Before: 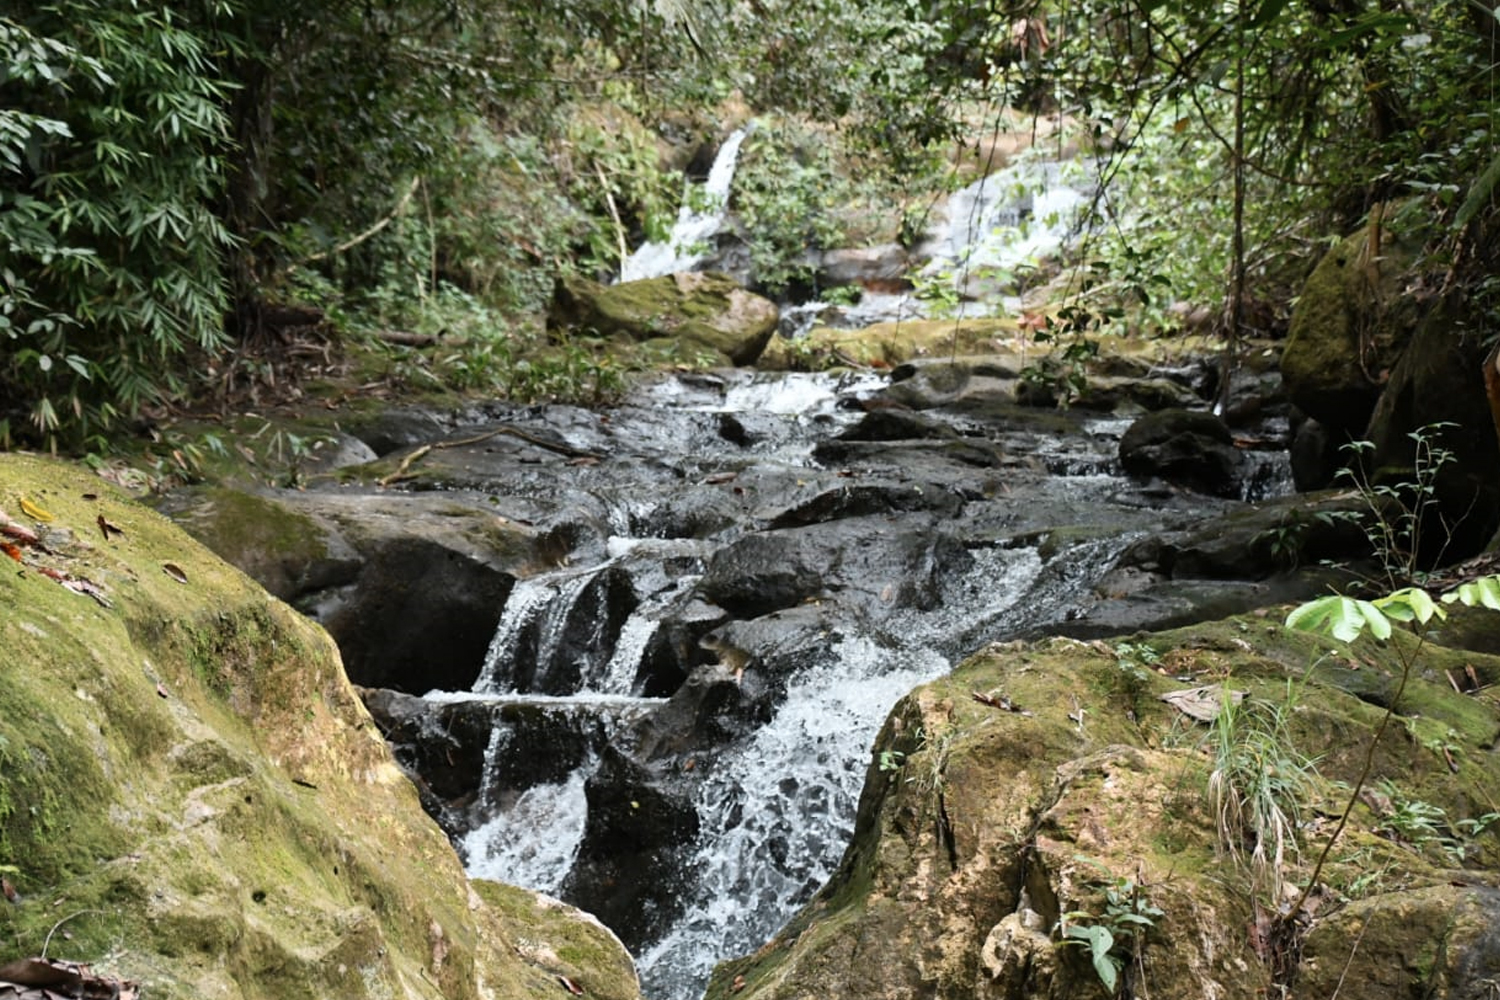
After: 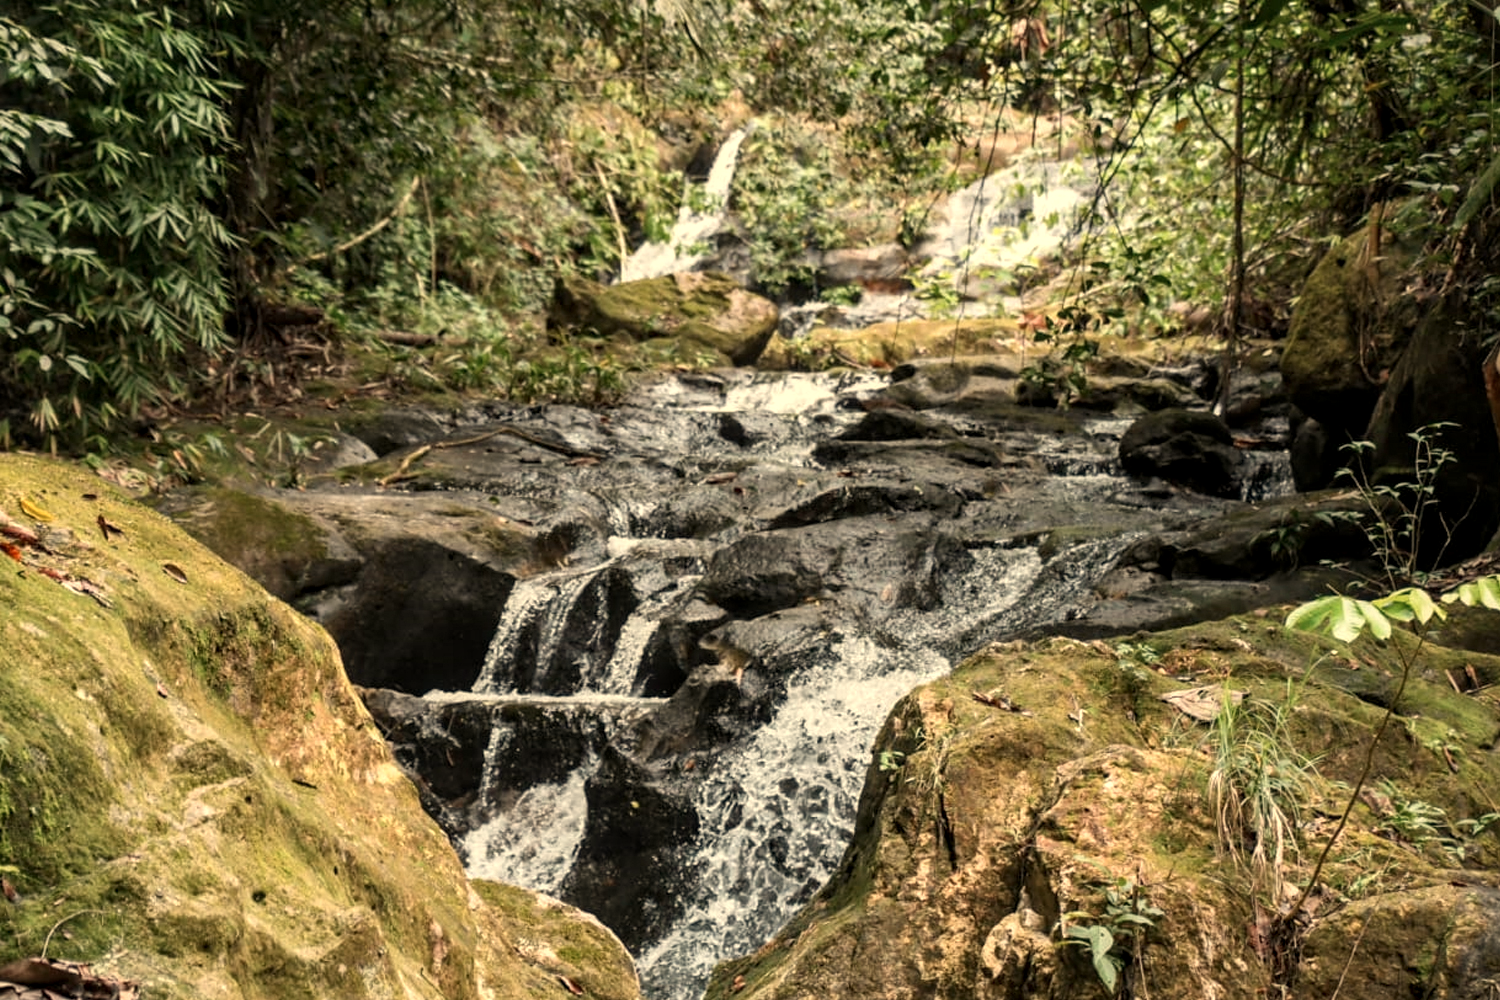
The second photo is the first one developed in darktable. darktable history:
white balance: red 1.123, blue 0.83
local contrast: on, module defaults
